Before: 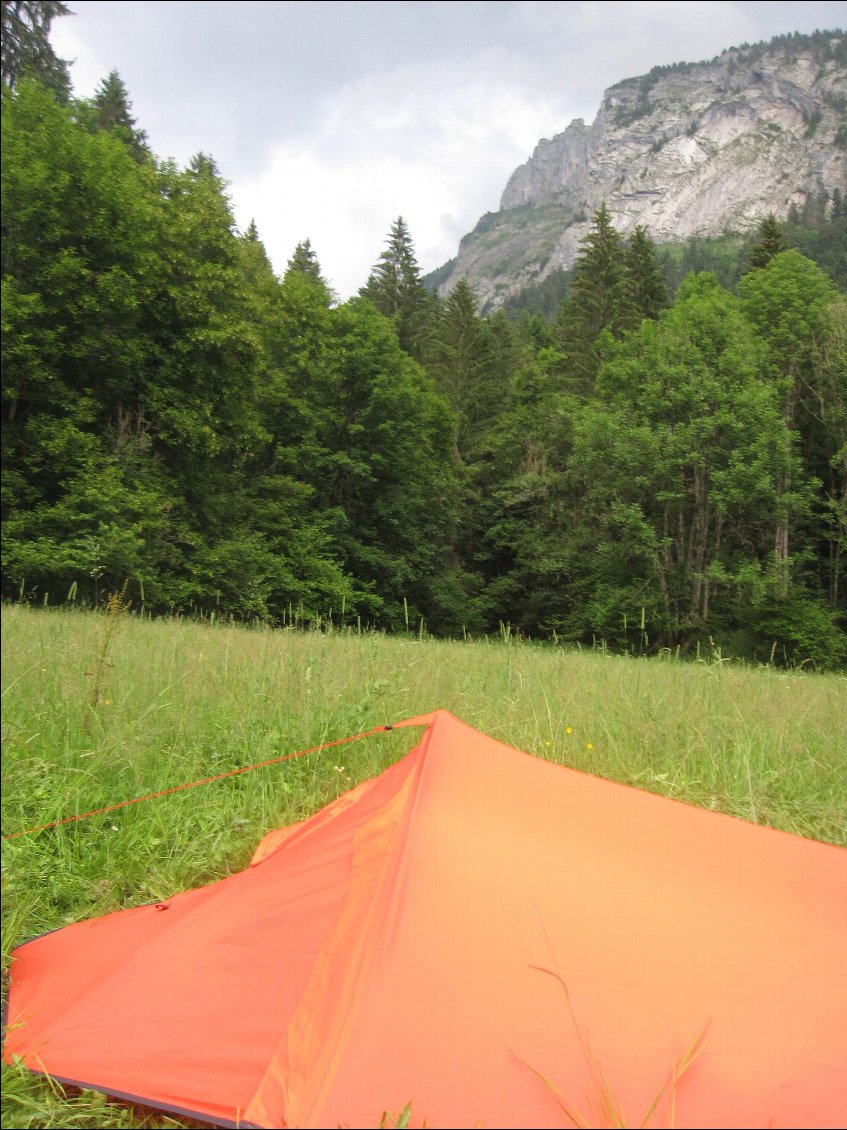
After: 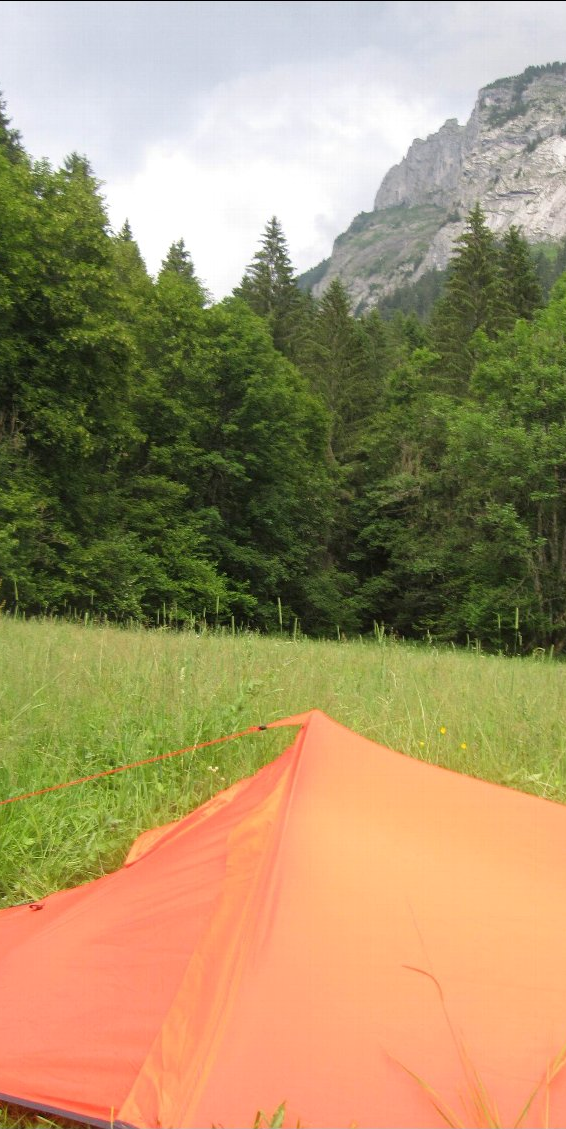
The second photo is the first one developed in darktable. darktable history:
exposure: black level correction 0.001, exposure 0.016 EV, compensate highlight preservation false
crop and rotate: left 14.902%, right 18.167%
